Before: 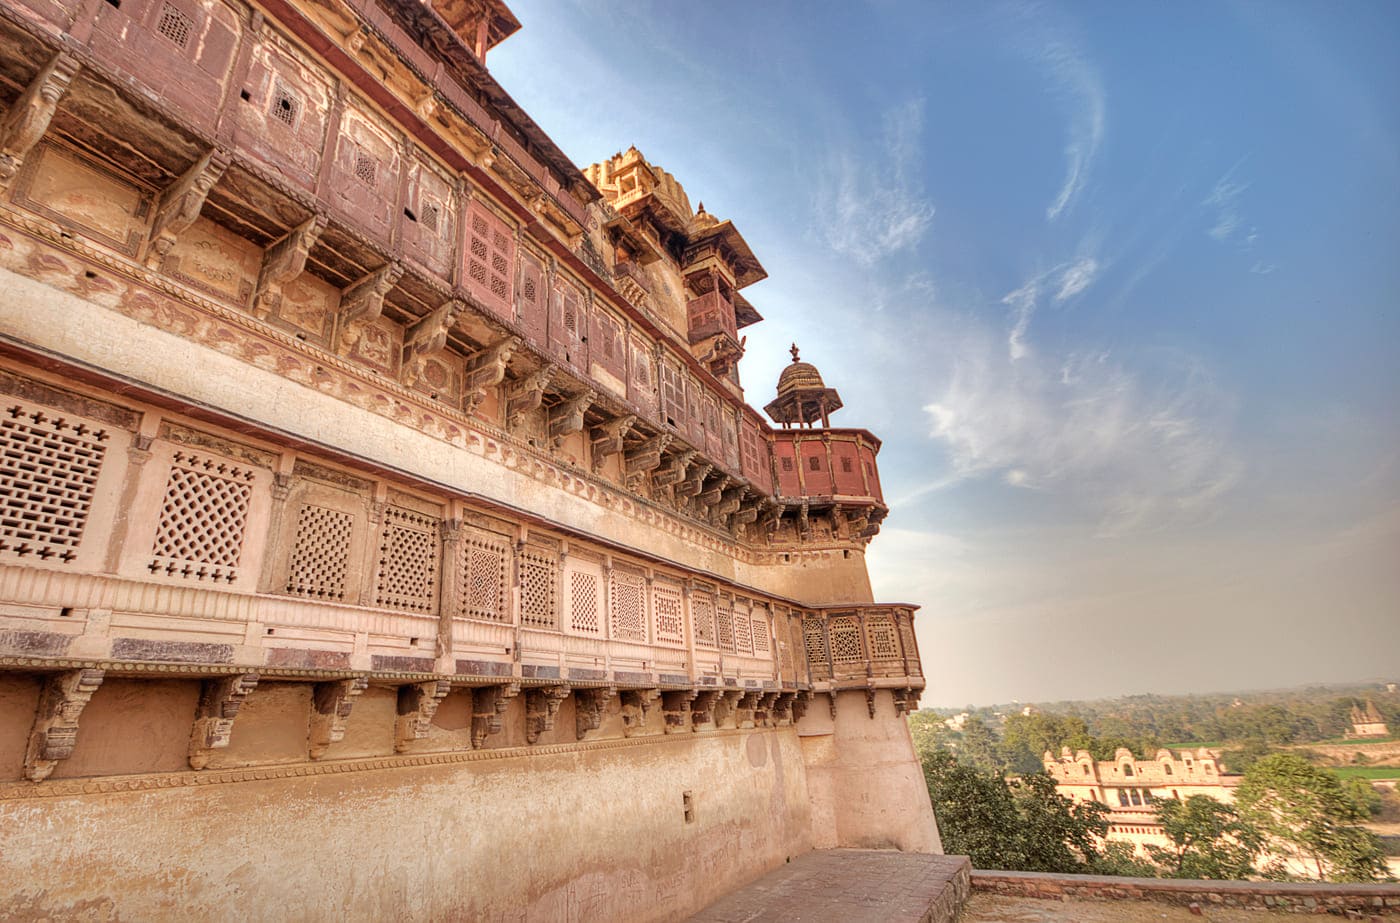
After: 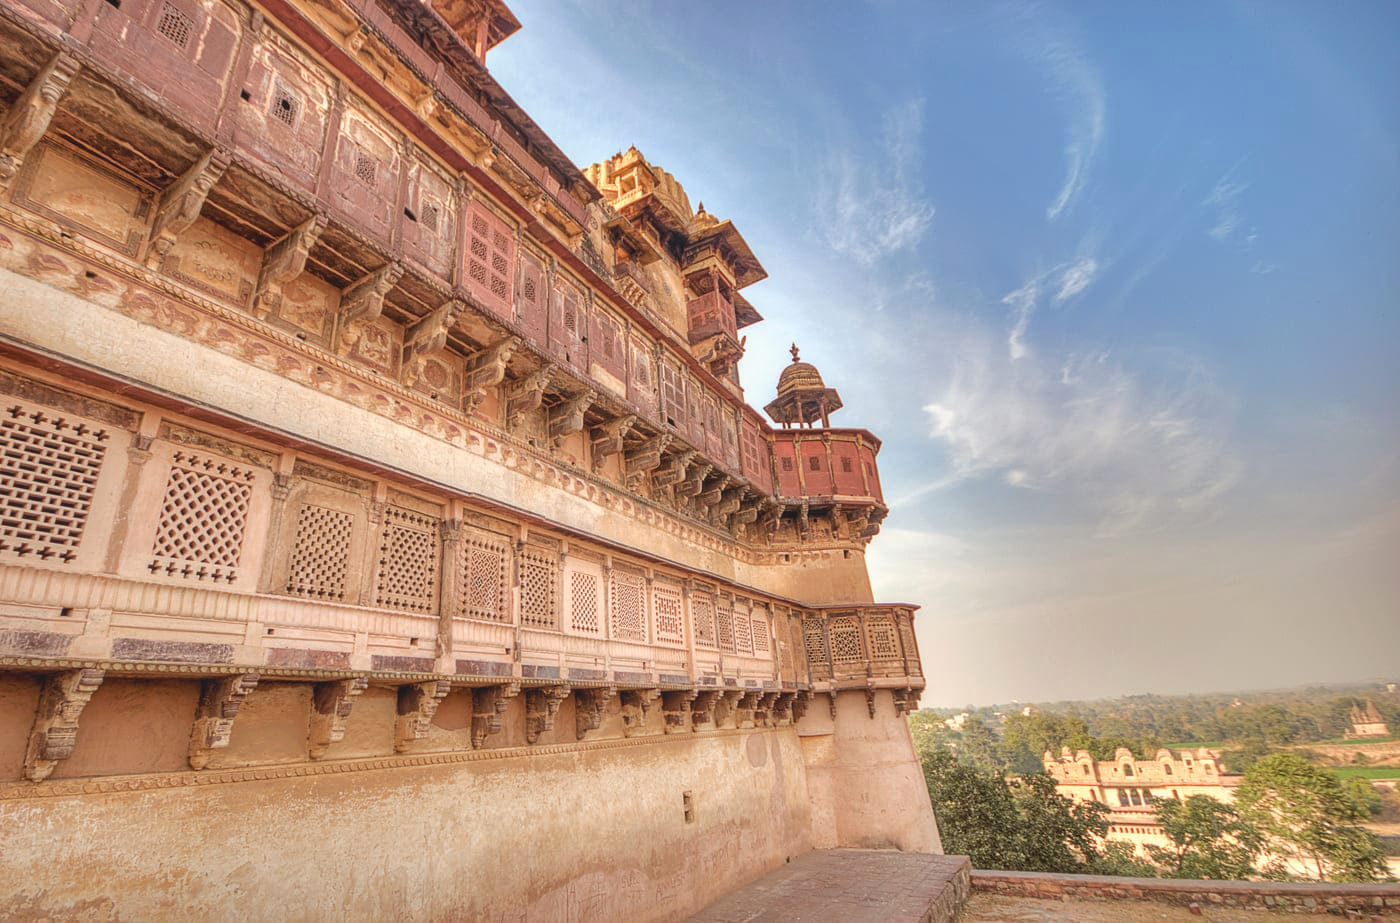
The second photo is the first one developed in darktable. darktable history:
tone equalizer: on, module defaults
shadows and highlights: shadows 25.34, highlights -26.48
local contrast: highlights 47%, shadows 2%, detail 100%
exposure: exposure 0.128 EV, compensate highlight preservation false
